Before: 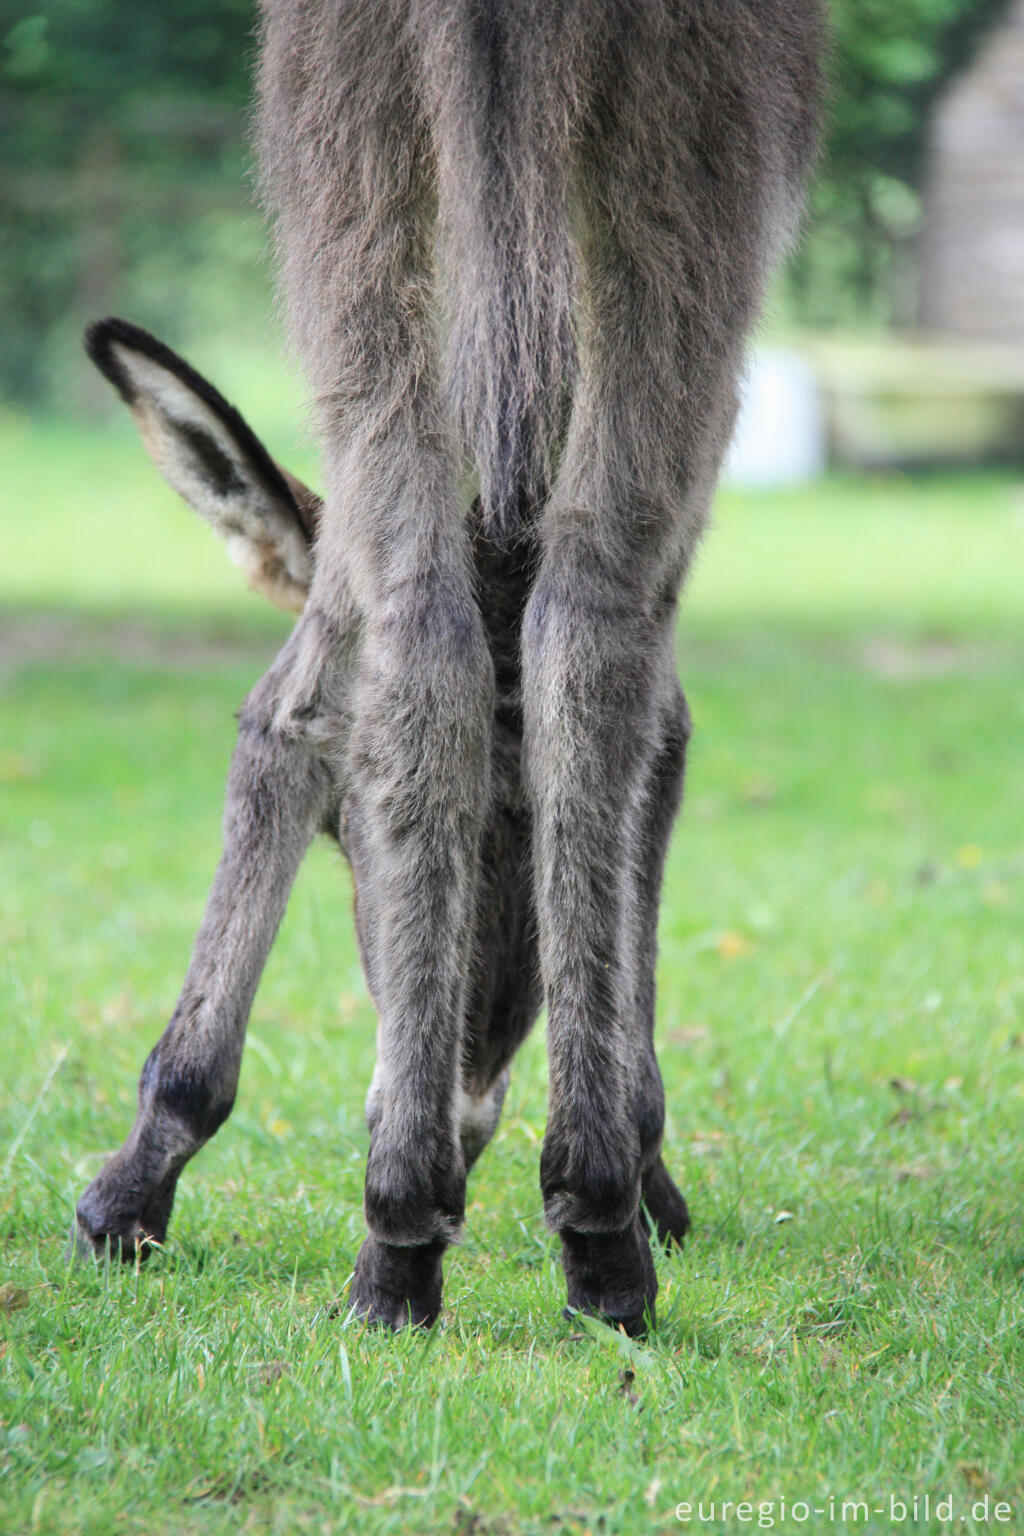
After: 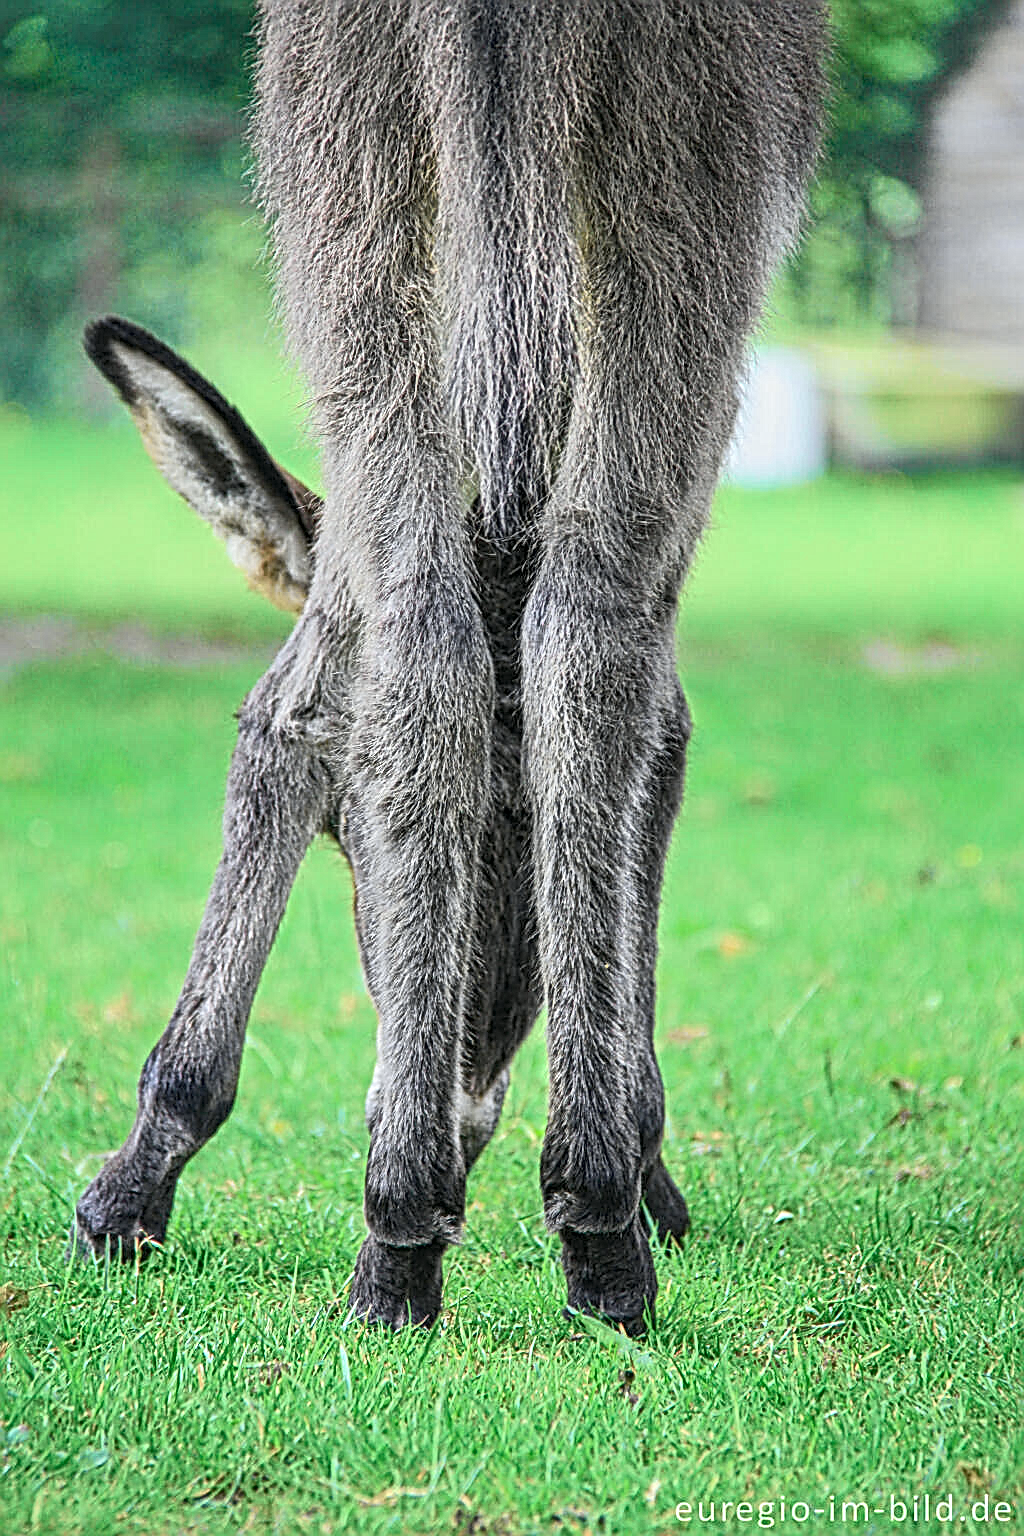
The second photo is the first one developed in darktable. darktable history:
tone curve: curves: ch0 [(0, 0.013) (0.104, 0.103) (0.258, 0.267) (0.448, 0.489) (0.709, 0.794) (0.895, 0.915) (0.994, 0.971)]; ch1 [(0, 0) (0.335, 0.298) (0.446, 0.416) (0.488, 0.488) (0.515, 0.504) (0.581, 0.615) (0.635, 0.661) (1, 1)]; ch2 [(0, 0) (0.314, 0.306) (0.436, 0.447) (0.502, 0.5) (0.538, 0.541) (0.568, 0.603) (0.641, 0.635) (0.717, 0.701) (1, 1)], color space Lab, independent channels
shadows and highlights: on, module defaults
local contrast: mode bilateral grid, contrast 19, coarseness 3, detail 299%, midtone range 0.2
sharpen: on, module defaults
